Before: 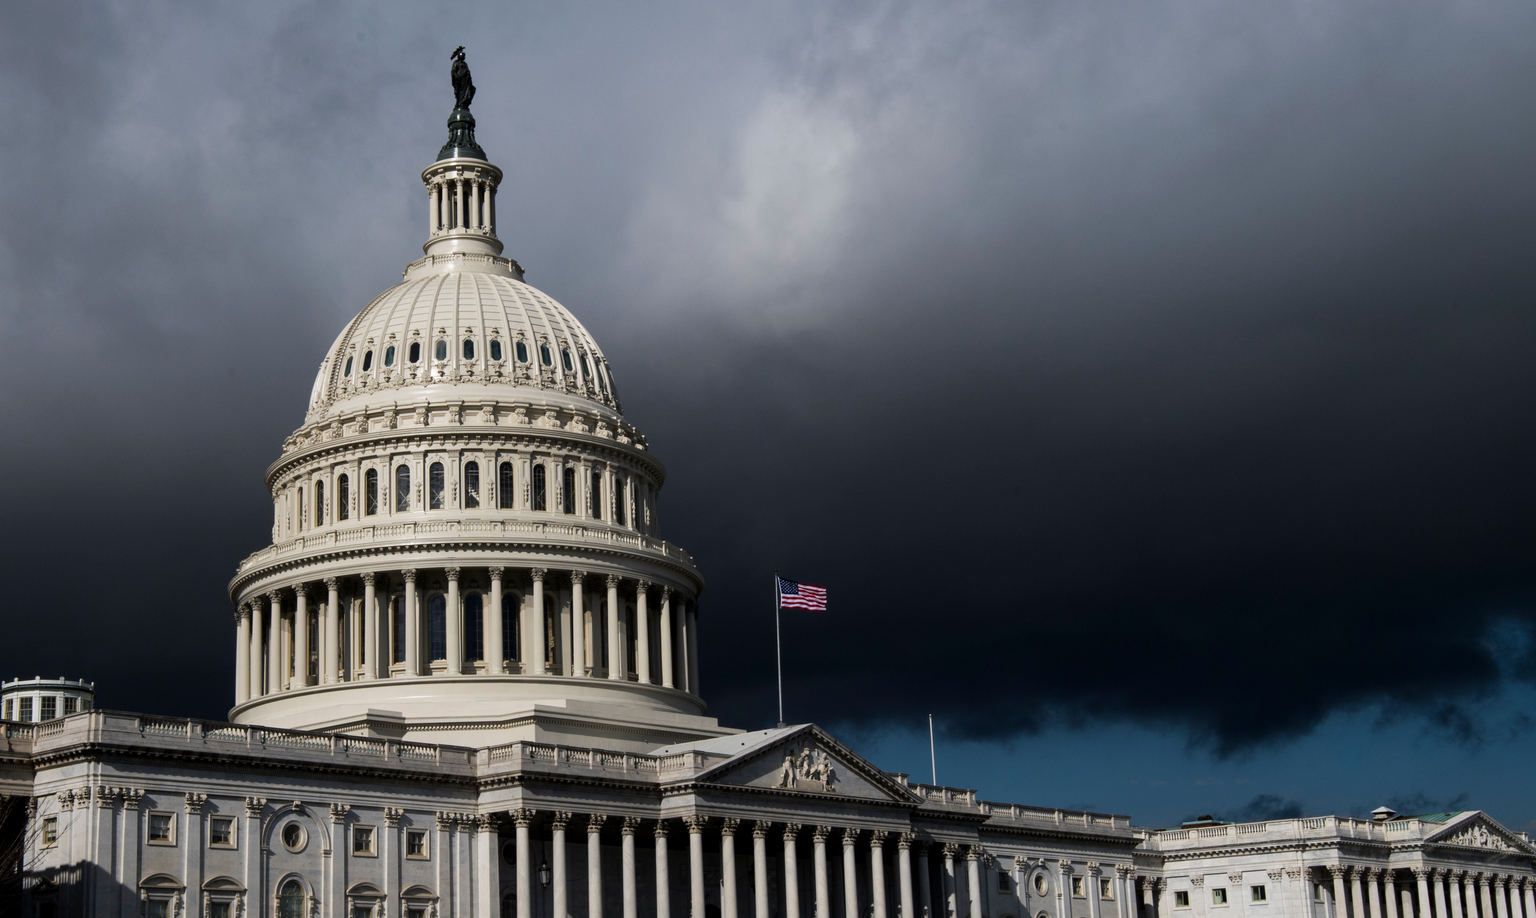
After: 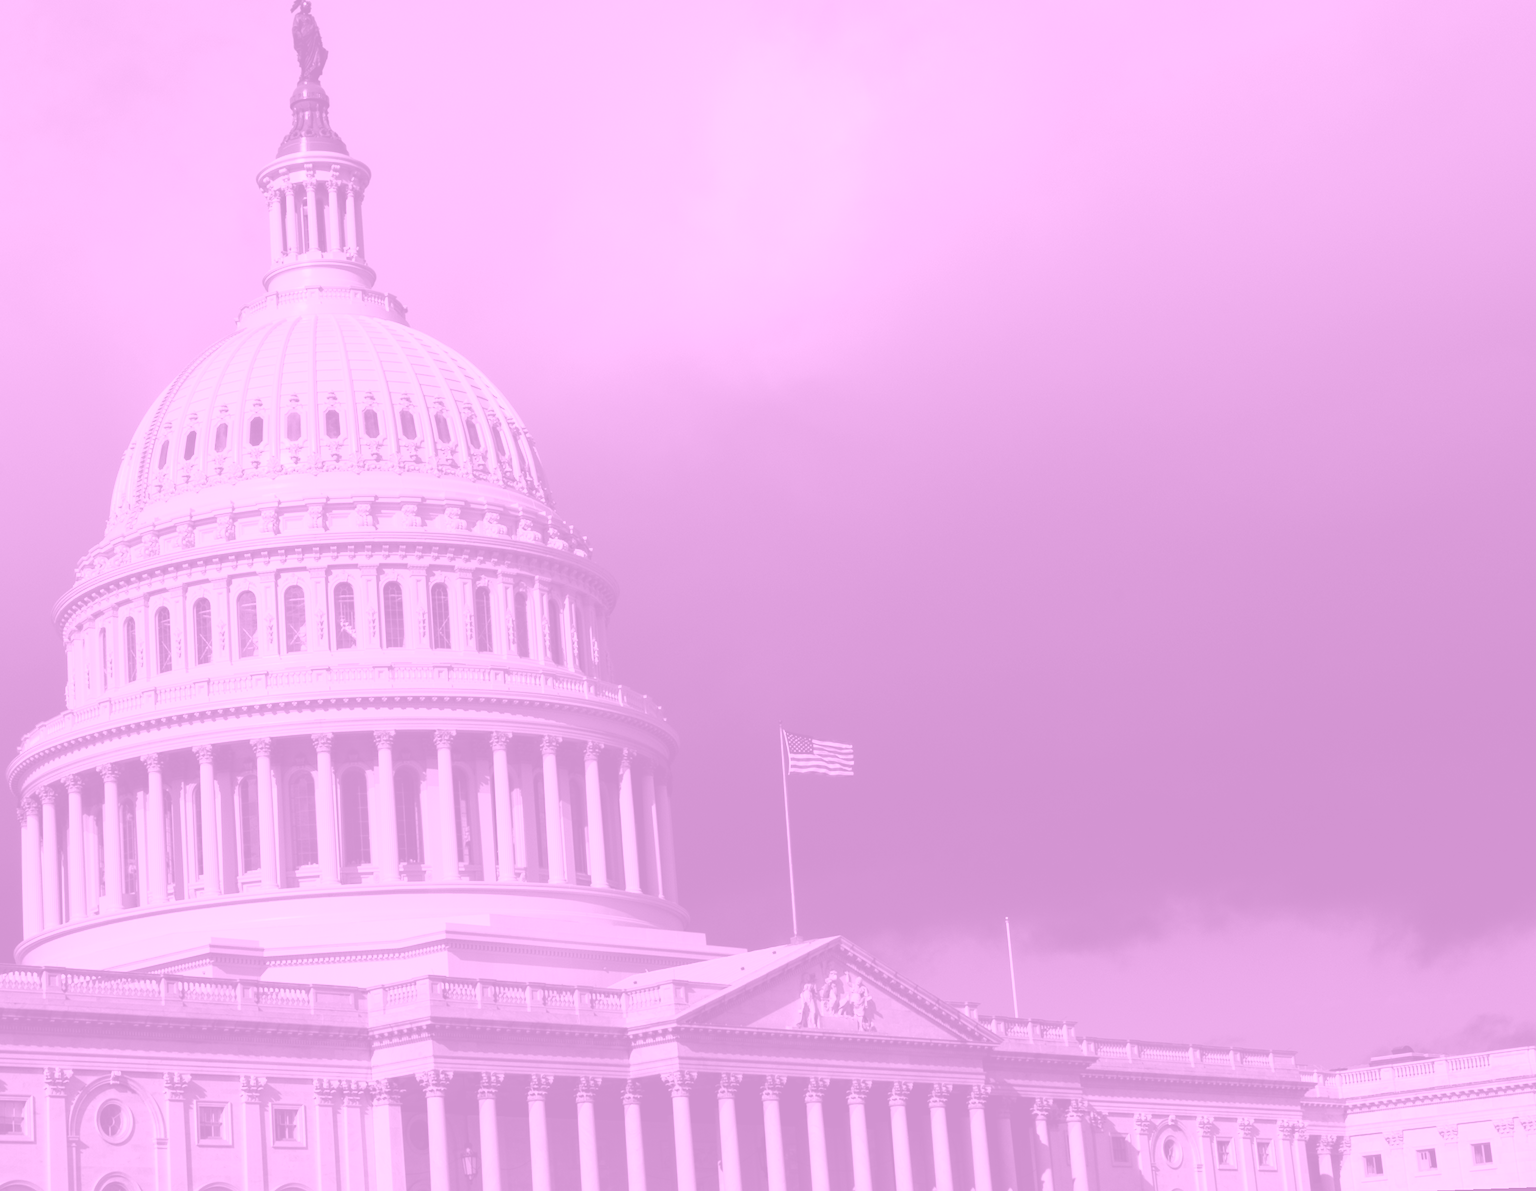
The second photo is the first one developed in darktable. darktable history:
colorize: hue 331.2°, saturation 75%, source mix 30.28%, lightness 70.52%, version 1
rgb levels: preserve colors max RGB
crop and rotate: left 13.15%, top 5.251%, right 12.609%
rotate and perspective: rotation -2.12°, lens shift (vertical) 0.009, lens shift (horizontal) -0.008, automatic cropping original format, crop left 0.036, crop right 0.964, crop top 0.05, crop bottom 0.959
